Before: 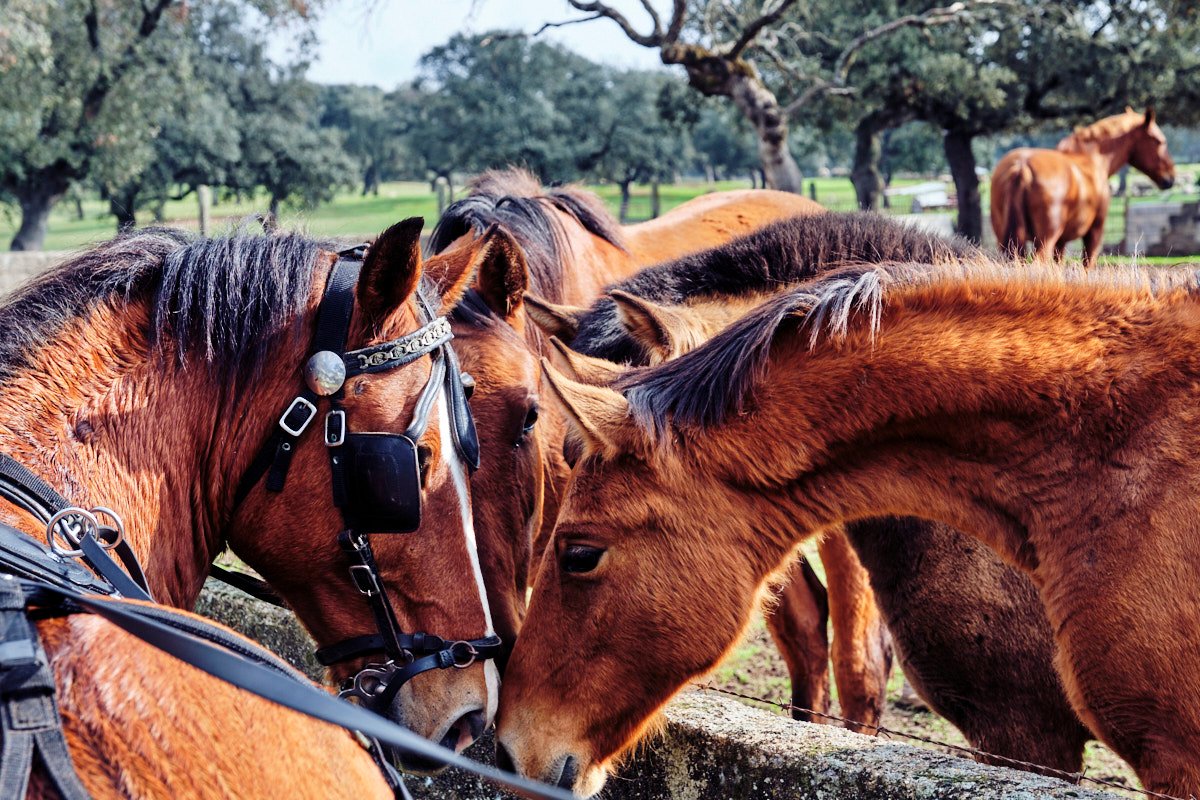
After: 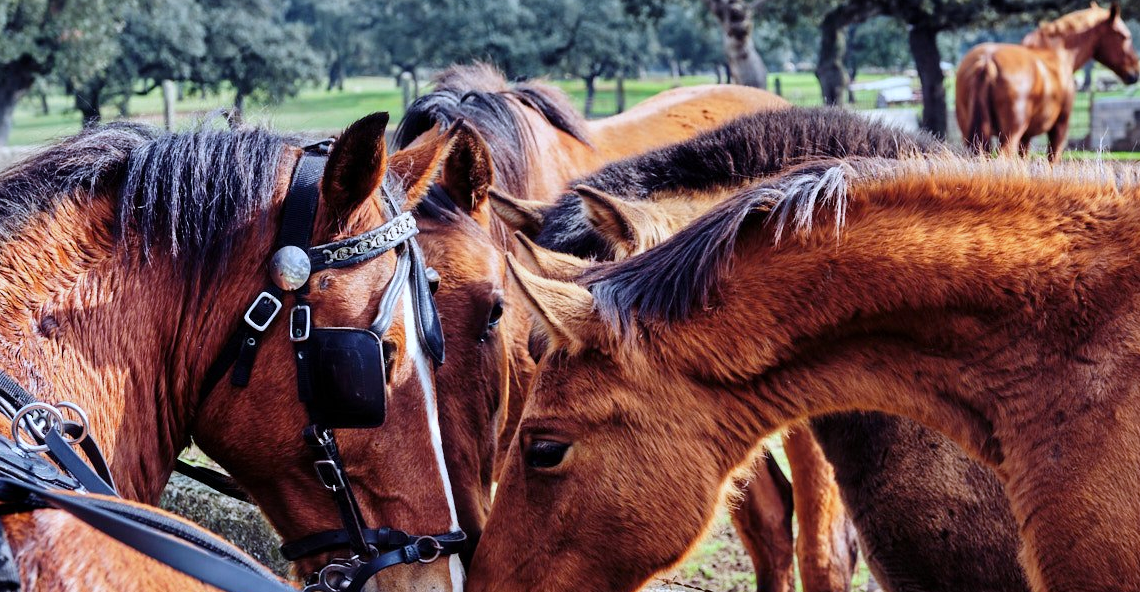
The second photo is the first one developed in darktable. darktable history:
crop and rotate: left 2.991%, top 13.302%, right 1.981%, bottom 12.636%
white balance: red 0.954, blue 1.079
